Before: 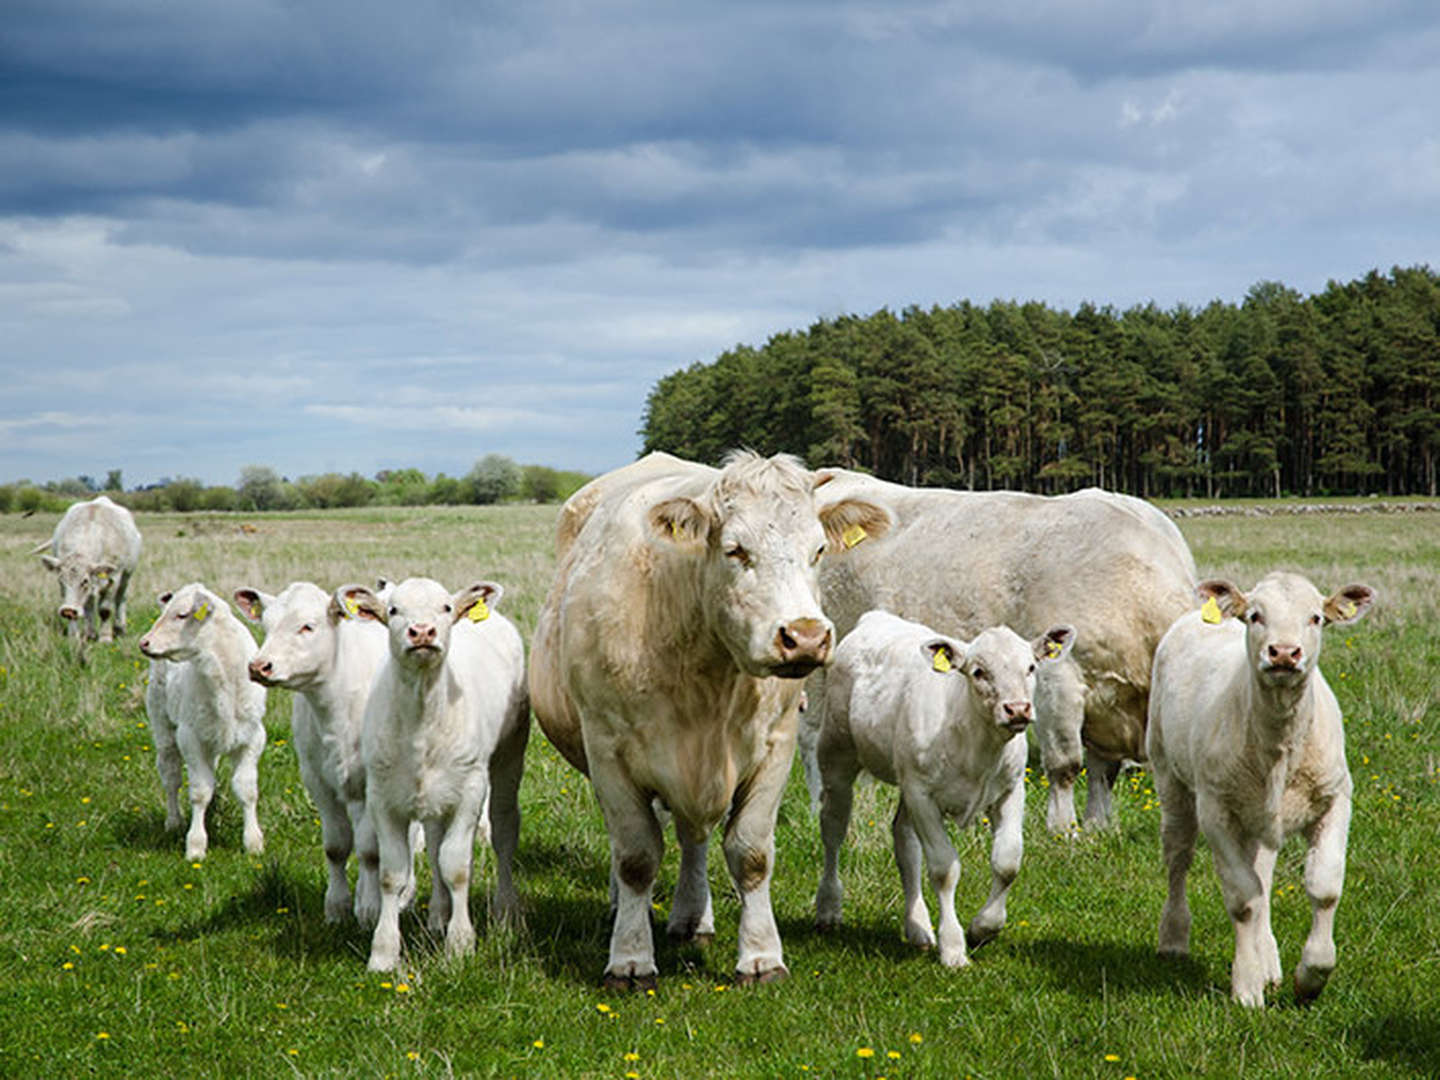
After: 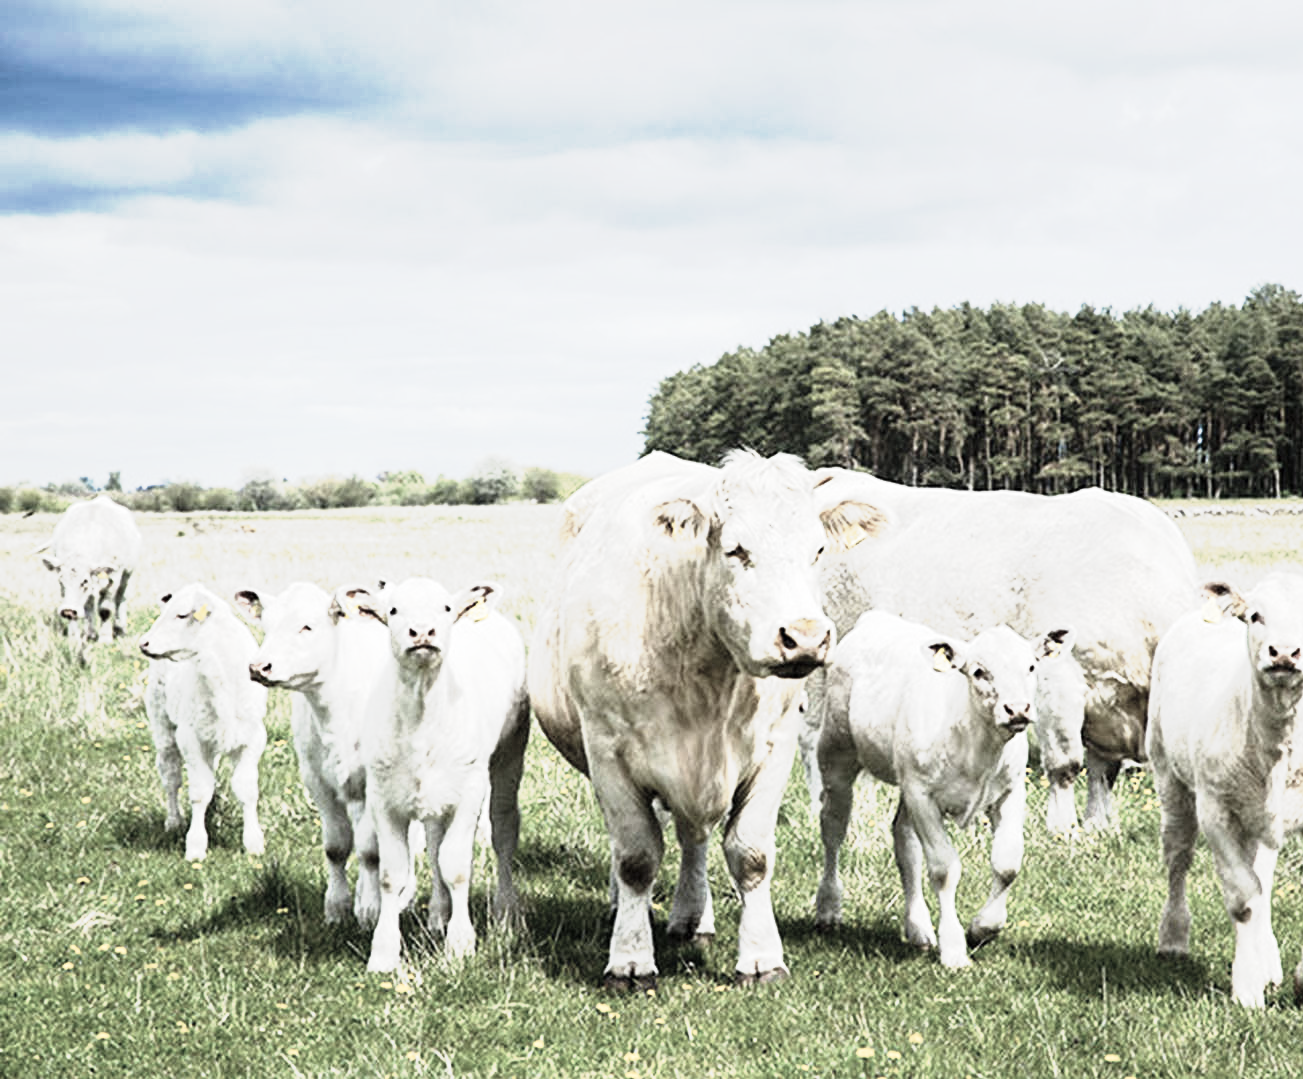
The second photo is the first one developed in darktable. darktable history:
color zones: curves: ch1 [(0.238, 0.163) (0.476, 0.2) (0.733, 0.322) (0.848, 0.134)]
crop: right 9.509%, bottom 0.031%
tone curve: curves: ch0 [(0, 0) (0.003, 0.005) (0.011, 0.018) (0.025, 0.041) (0.044, 0.072) (0.069, 0.113) (0.1, 0.163) (0.136, 0.221) (0.177, 0.289) (0.224, 0.366) (0.277, 0.452) (0.335, 0.546) (0.399, 0.65) (0.468, 0.763) (0.543, 0.885) (0.623, 0.93) (0.709, 0.946) (0.801, 0.963) (0.898, 0.981) (1, 1)], preserve colors none
